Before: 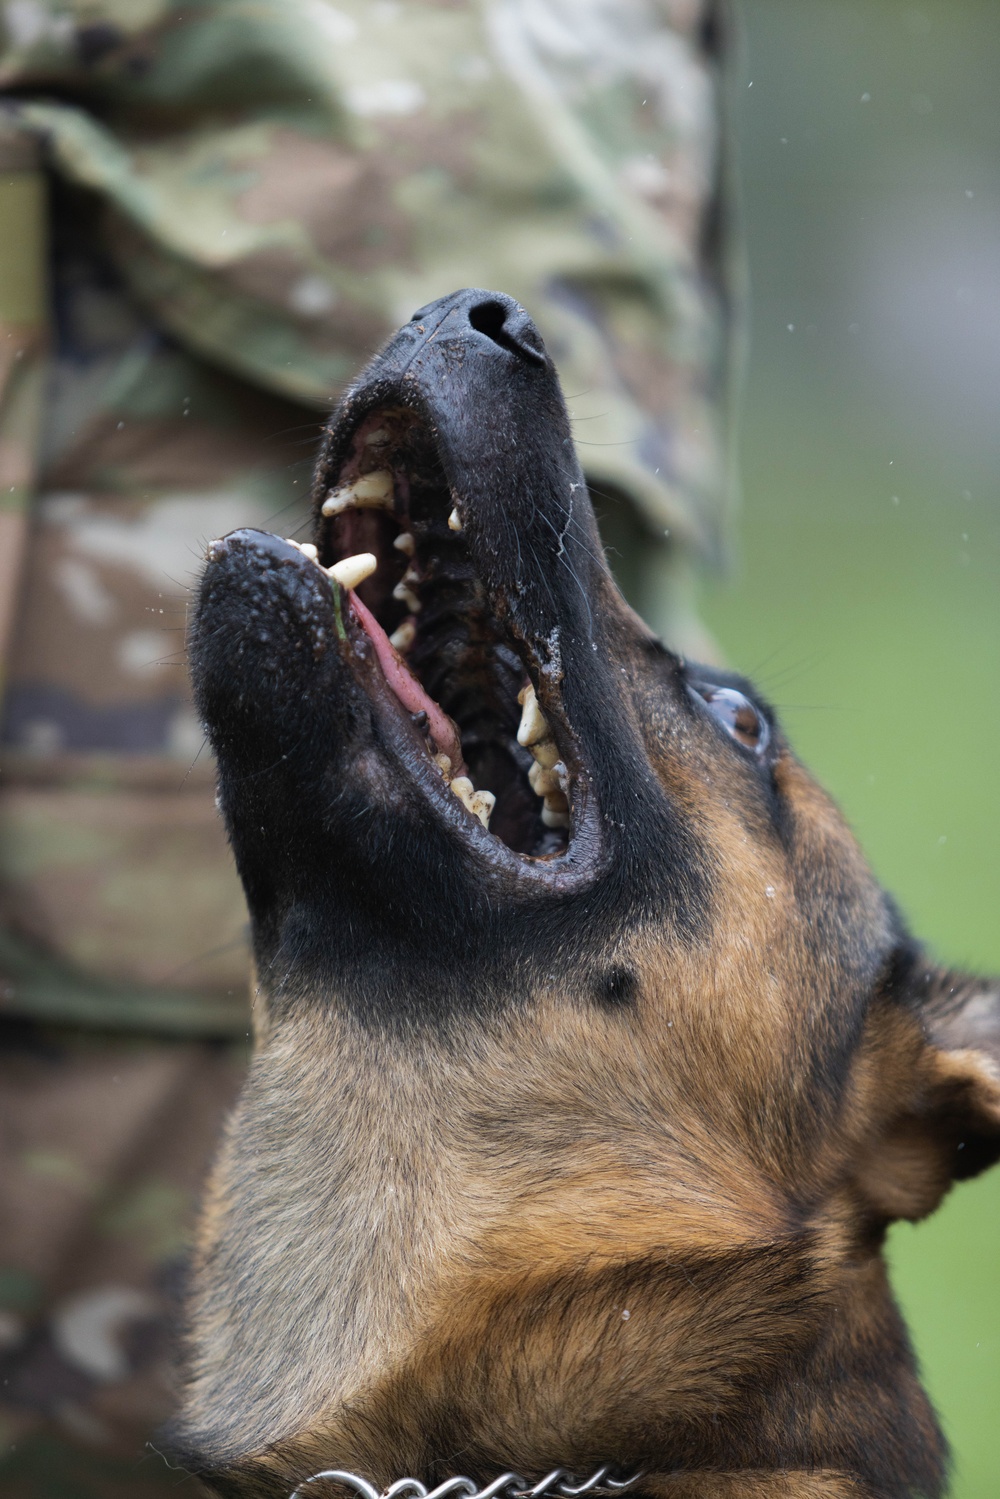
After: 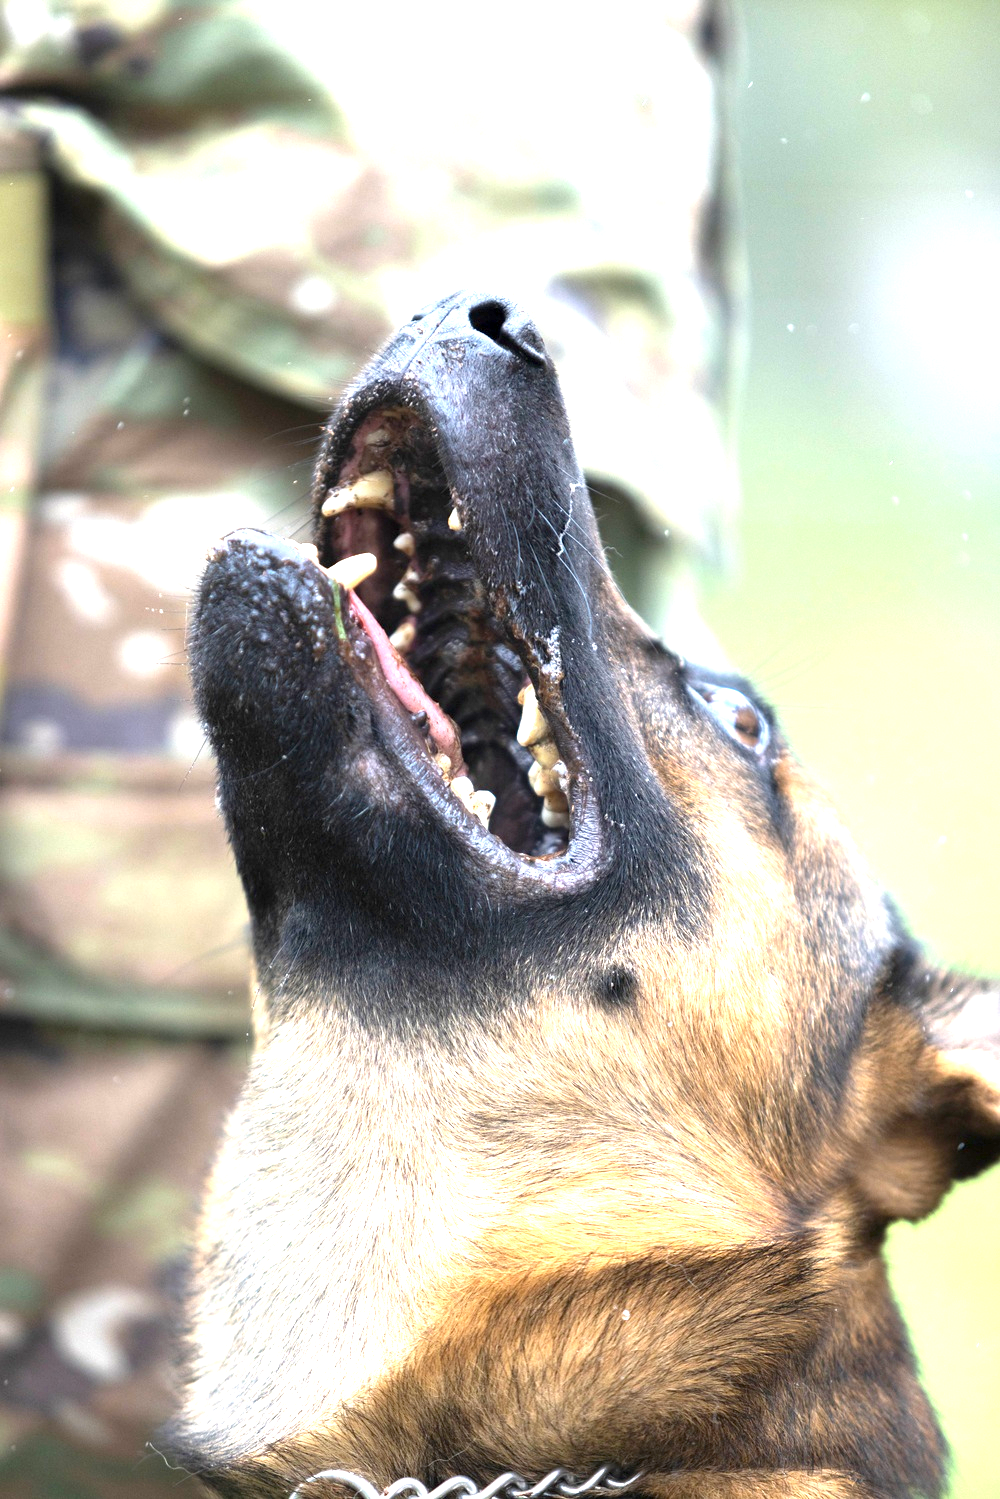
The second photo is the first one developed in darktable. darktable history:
exposure: black level correction 0.001, exposure 1.996 EV, compensate highlight preservation false
